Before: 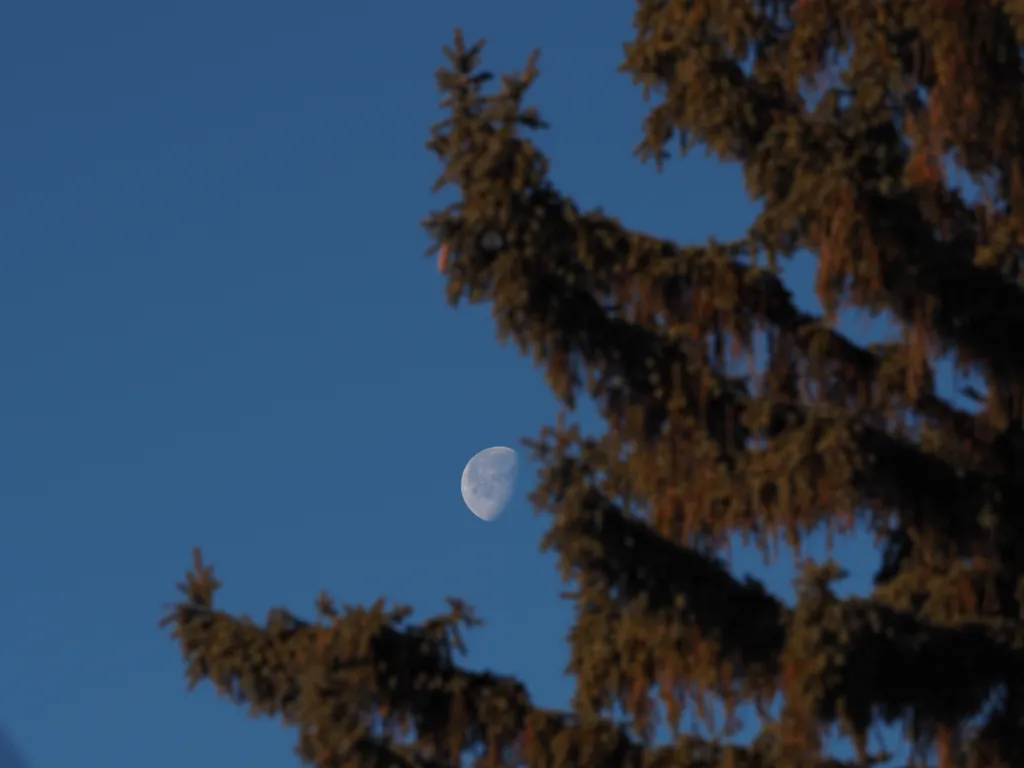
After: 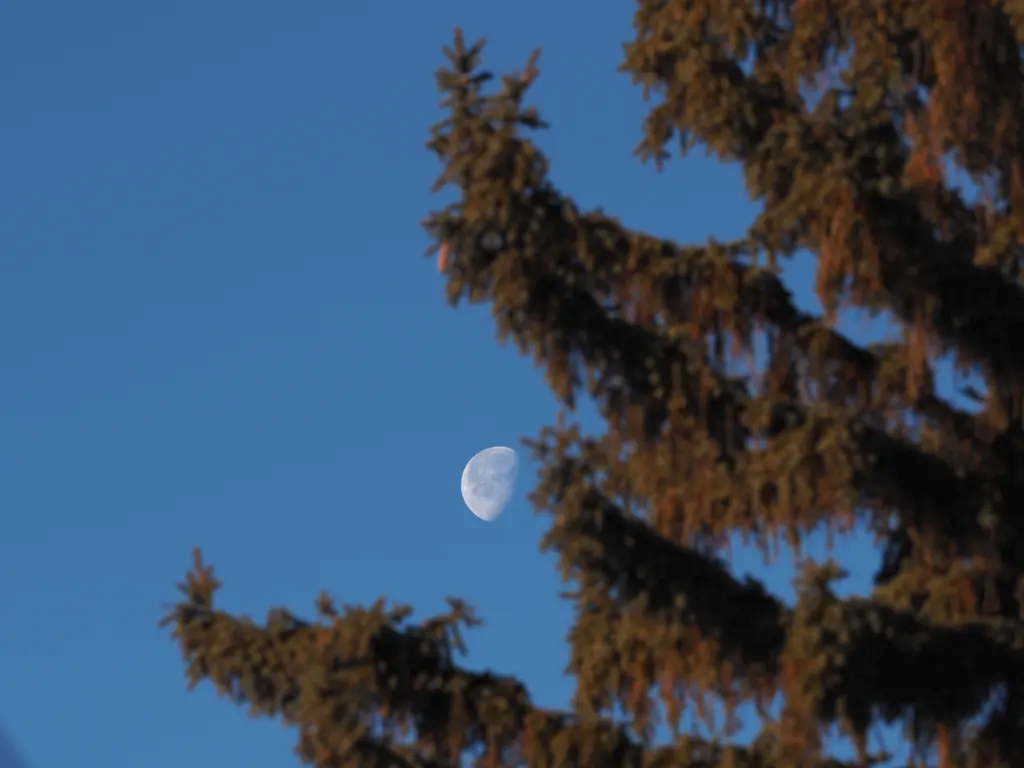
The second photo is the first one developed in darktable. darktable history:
exposure: black level correction 0, exposure 0.691 EV, compensate exposure bias true, compensate highlight preservation false
